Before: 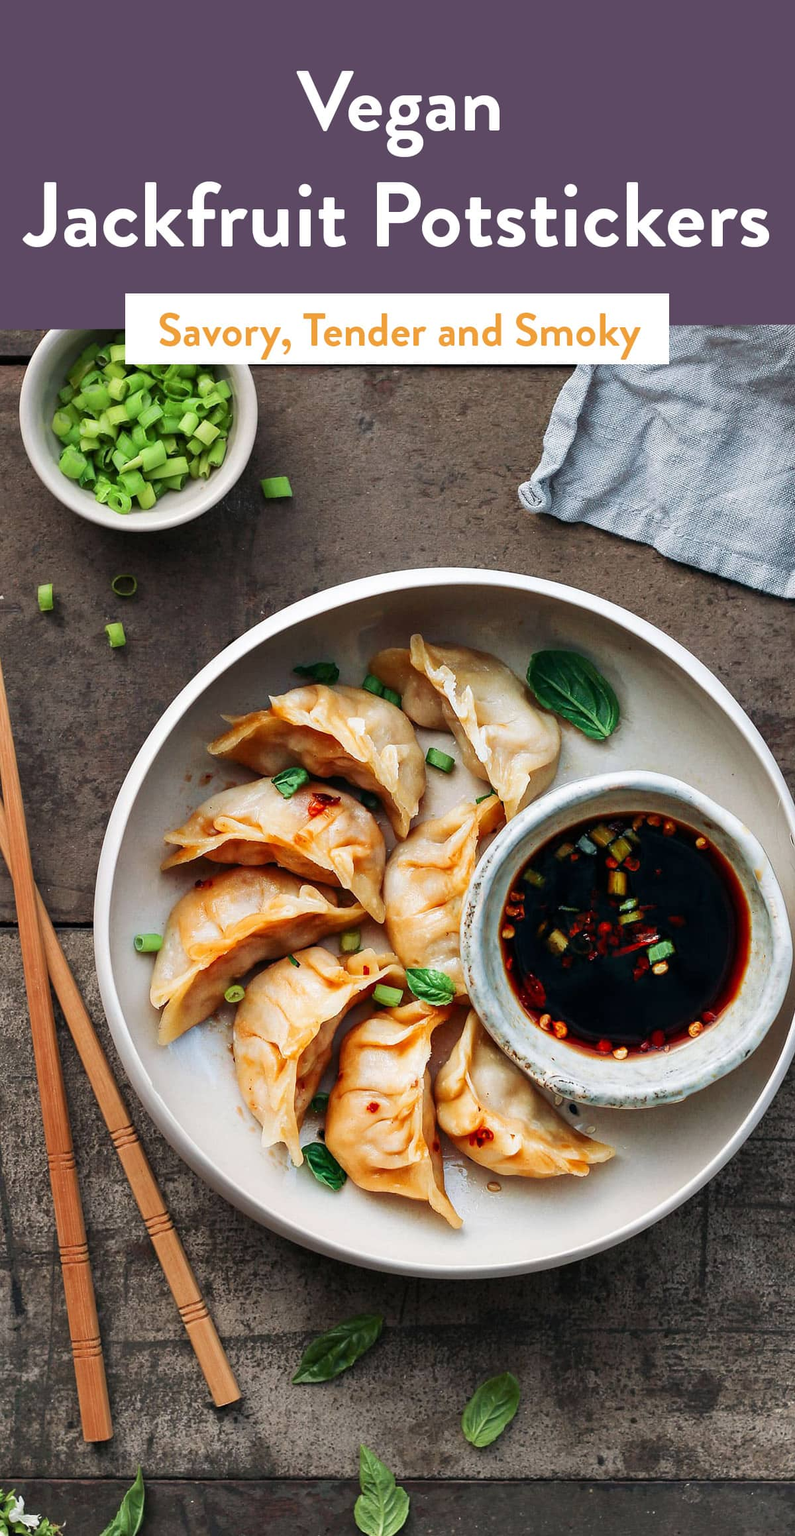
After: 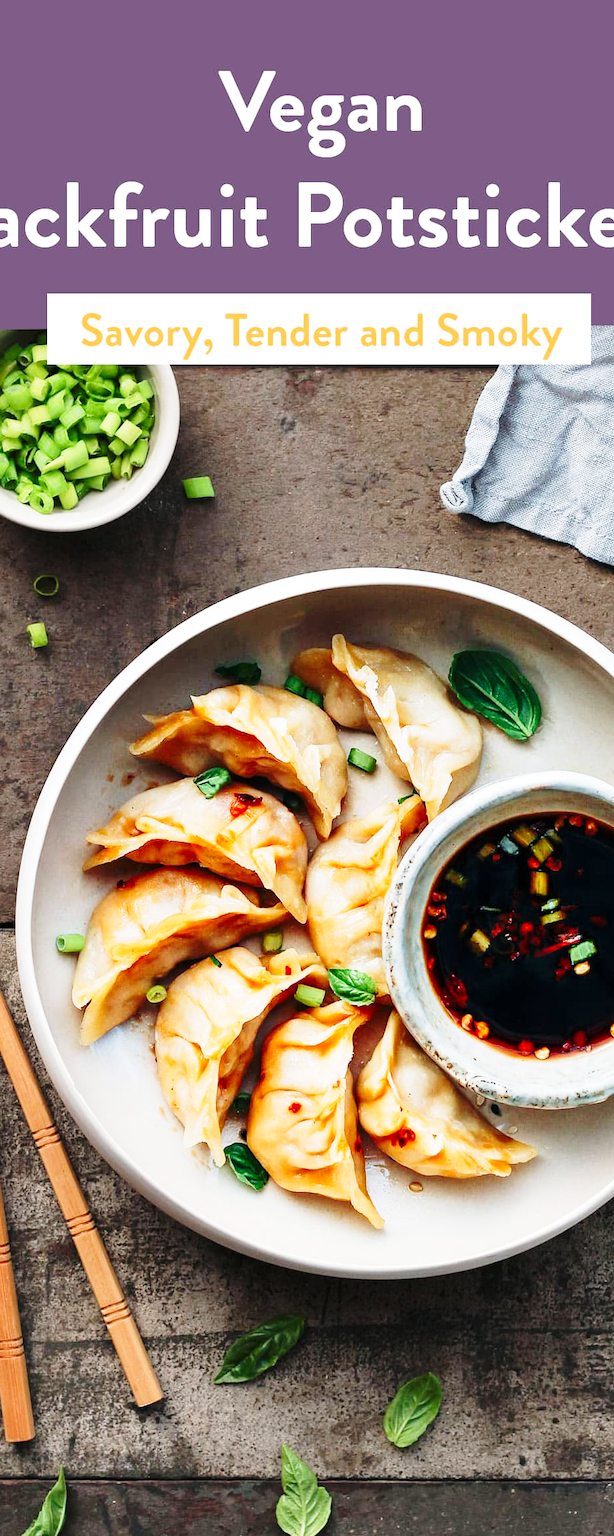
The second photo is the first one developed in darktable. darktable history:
base curve: curves: ch0 [(0, 0) (0.028, 0.03) (0.121, 0.232) (0.46, 0.748) (0.859, 0.968) (1, 1)], preserve colors none
crop: left 9.872%, right 12.755%
contrast equalizer: y [[0.5 ×6], [0.5 ×6], [0.975, 0.964, 0.925, 0.865, 0.793, 0.721], [0 ×6], [0 ×6]]
